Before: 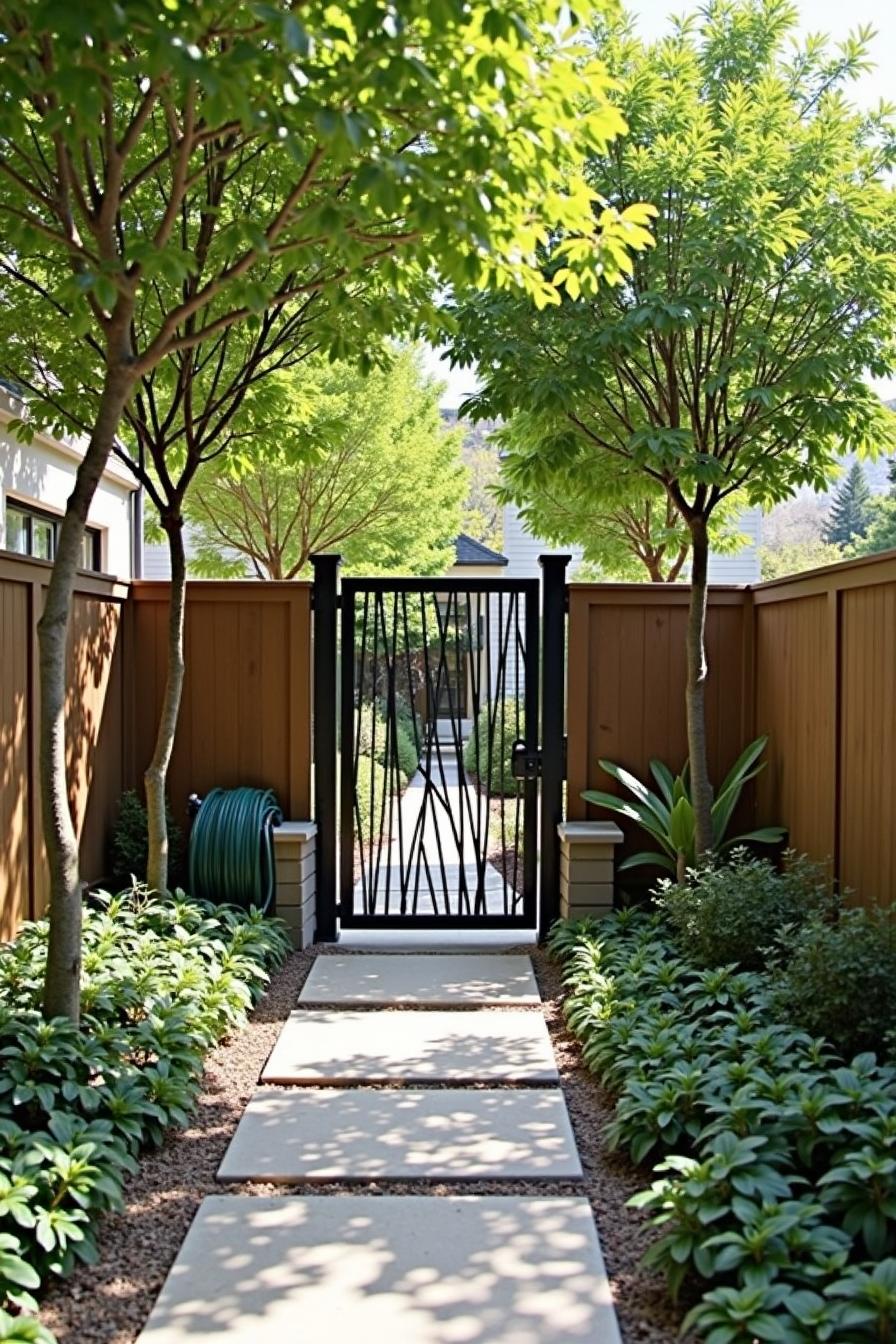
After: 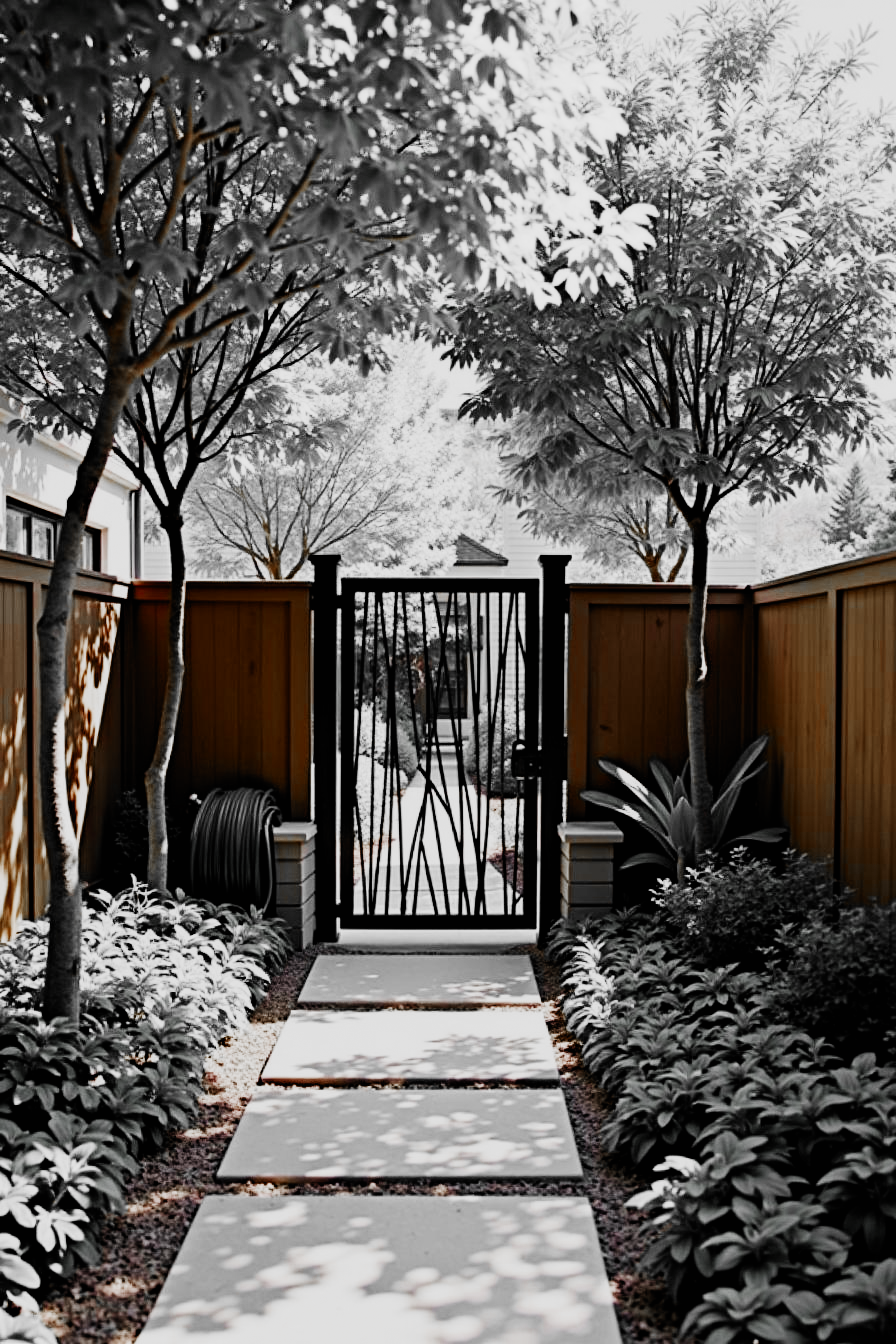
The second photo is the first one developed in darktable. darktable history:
filmic rgb: black relative exposure -5.09 EV, white relative exposure 3.96 EV, threshold -0.277 EV, transition 3.19 EV, structure ↔ texture 99.01%, hardness 2.88, contrast 1.483, preserve chrominance no, color science v5 (2021), contrast in shadows safe, contrast in highlights safe, enable highlight reconstruction true
color zones: curves: ch0 [(0, 0.497) (0.096, 0.361) (0.221, 0.538) (0.429, 0.5) (0.571, 0.5) (0.714, 0.5) (0.857, 0.5) (1, 0.497)]; ch1 [(0, 0.5) (0.143, 0.5) (0.257, -0.002) (0.429, 0.04) (0.571, -0.001) (0.714, -0.015) (0.857, 0.024) (1, 0.5)]
